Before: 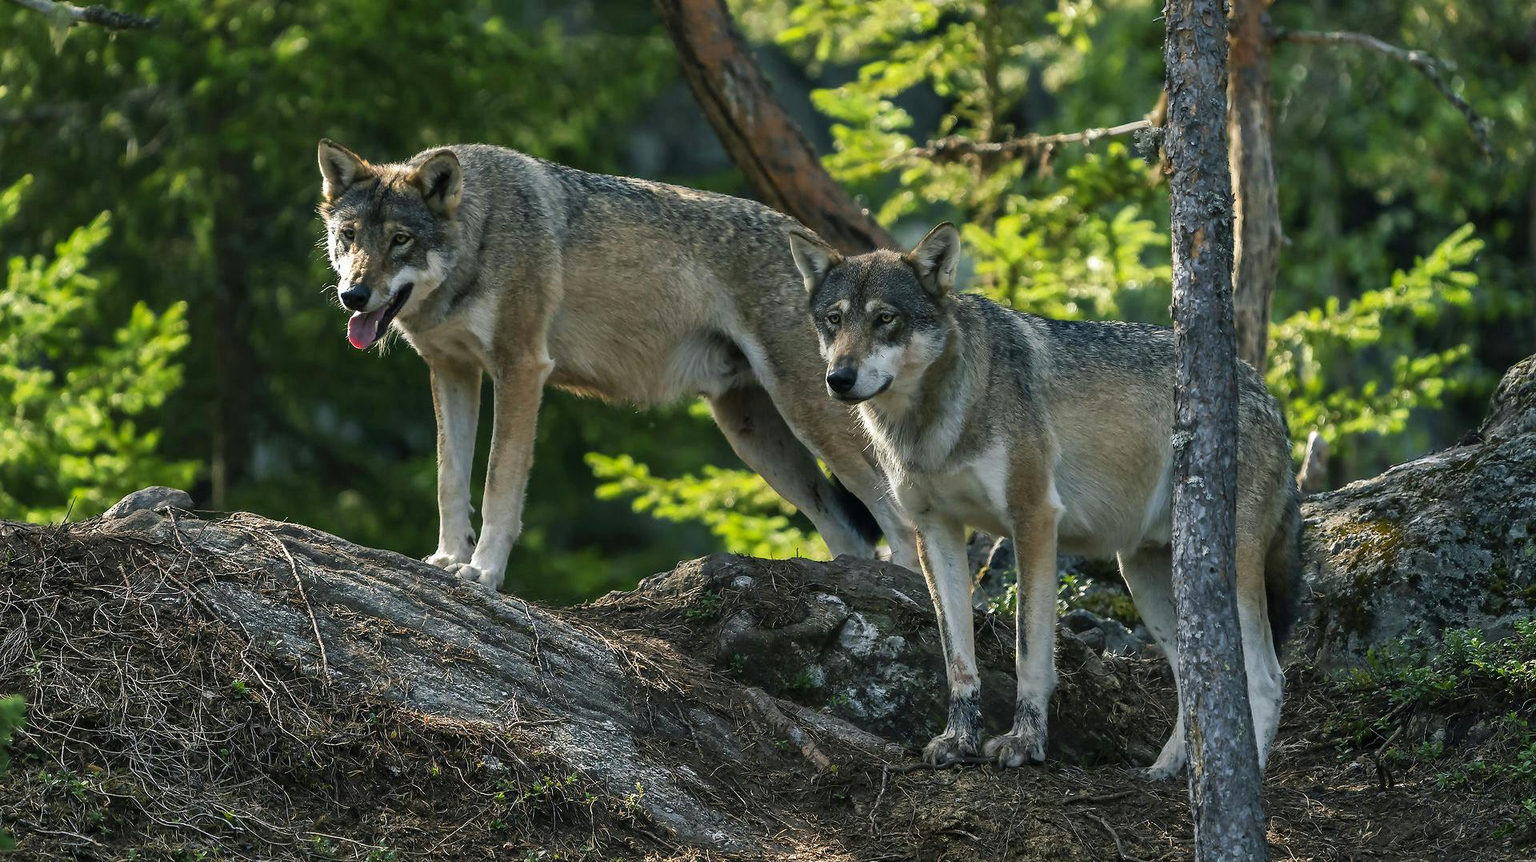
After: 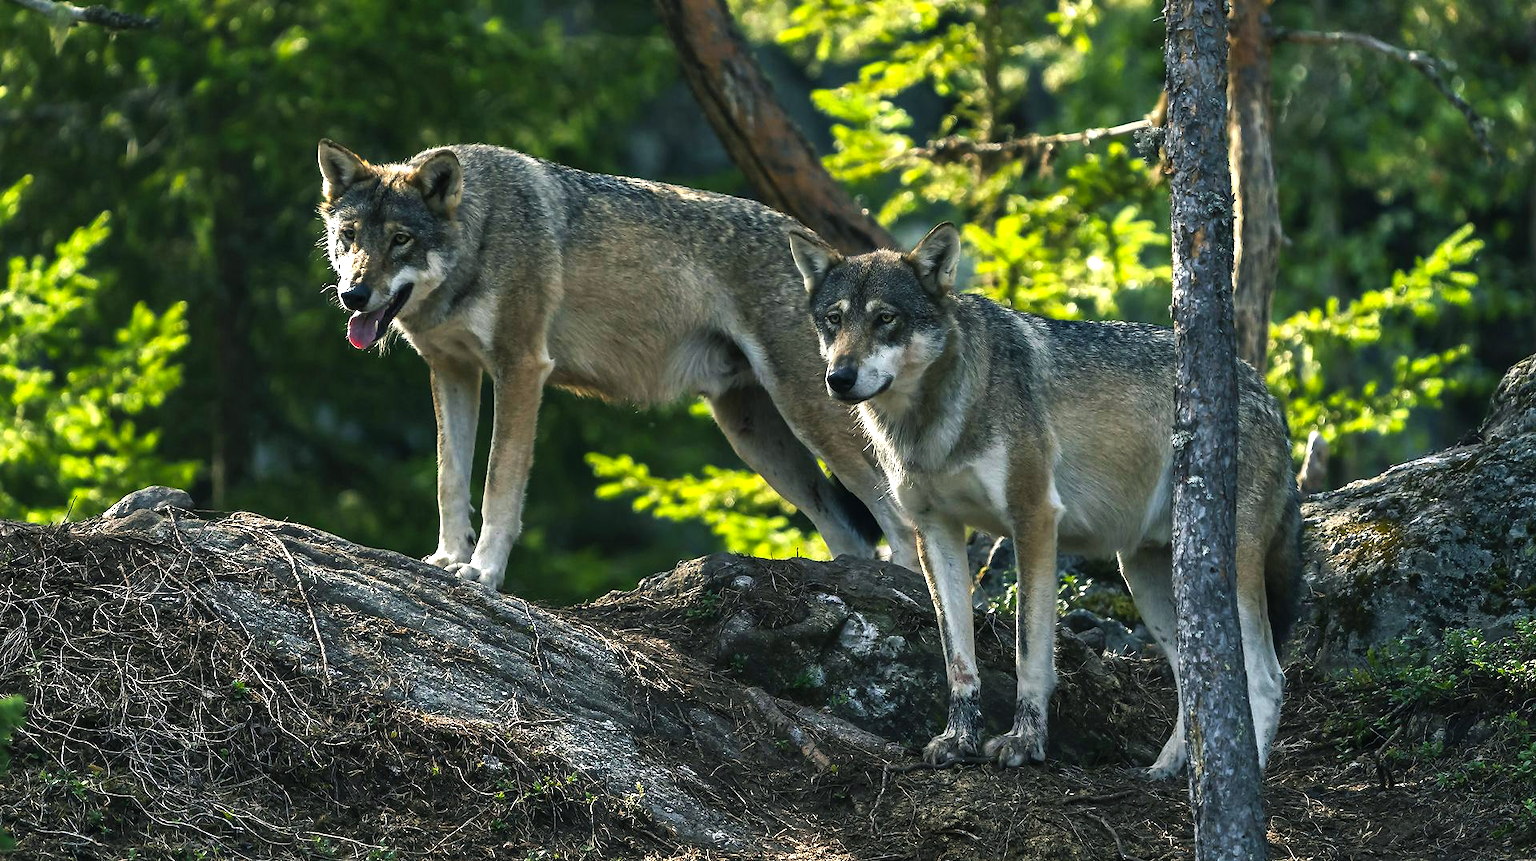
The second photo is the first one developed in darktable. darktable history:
color balance rgb: shadows lift › chroma 3.142%, shadows lift › hue 242.94°, global offset › luminance 0.22%, linear chroma grading › mid-tones 7.645%, perceptual saturation grading › global saturation 0.818%, perceptual brilliance grading › global brilliance 21.633%, perceptual brilliance grading › shadows -35.003%, global vibrance 20%
